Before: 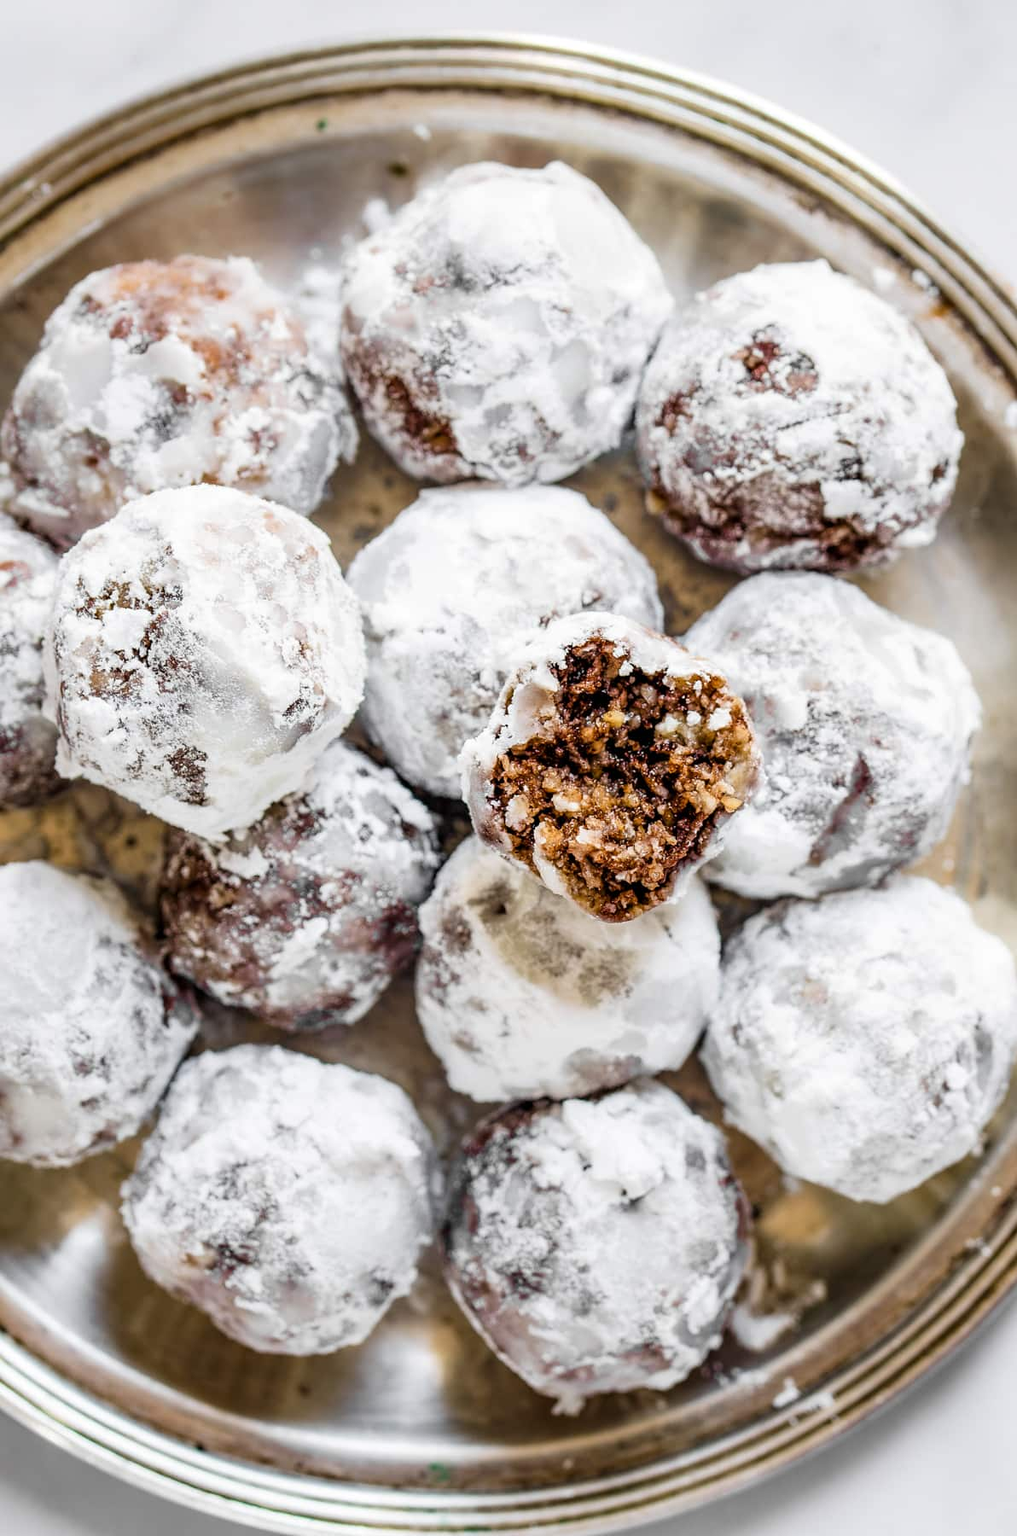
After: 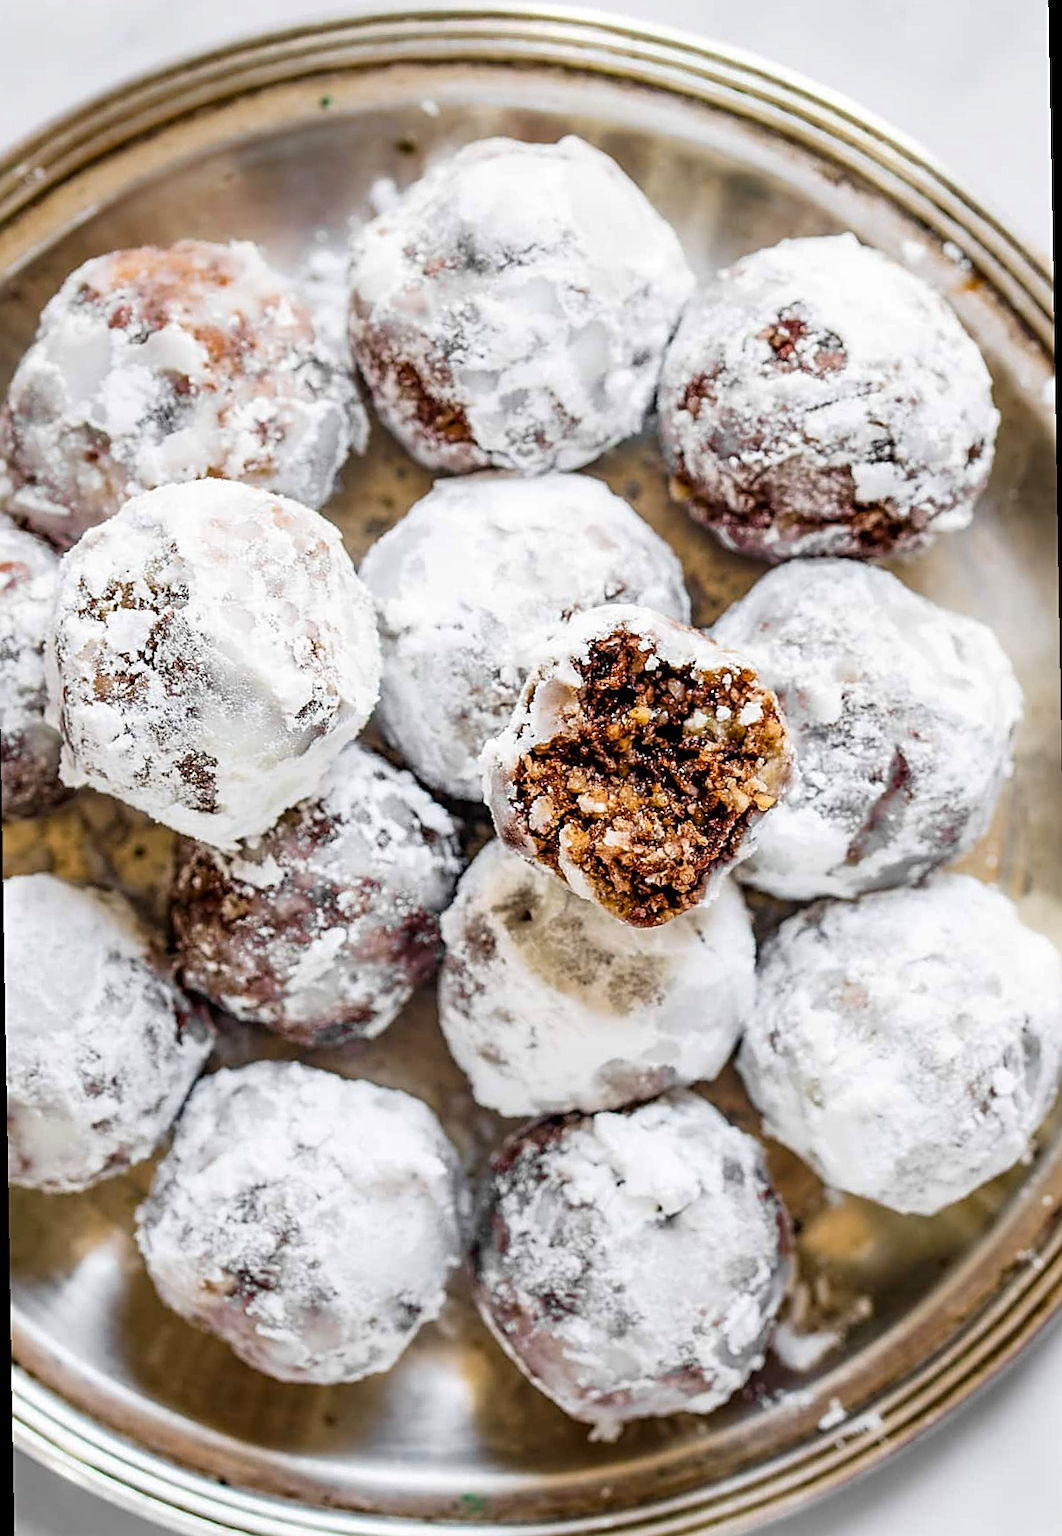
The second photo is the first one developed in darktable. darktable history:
contrast brightness saturation: contrast 0.04, saturation 0.16
rotate and perspective: rotation -1°, crop left 0.011, crop right 0.989, crop top 0.025, crop bottom 0.975
sharpen: on, module defaults
